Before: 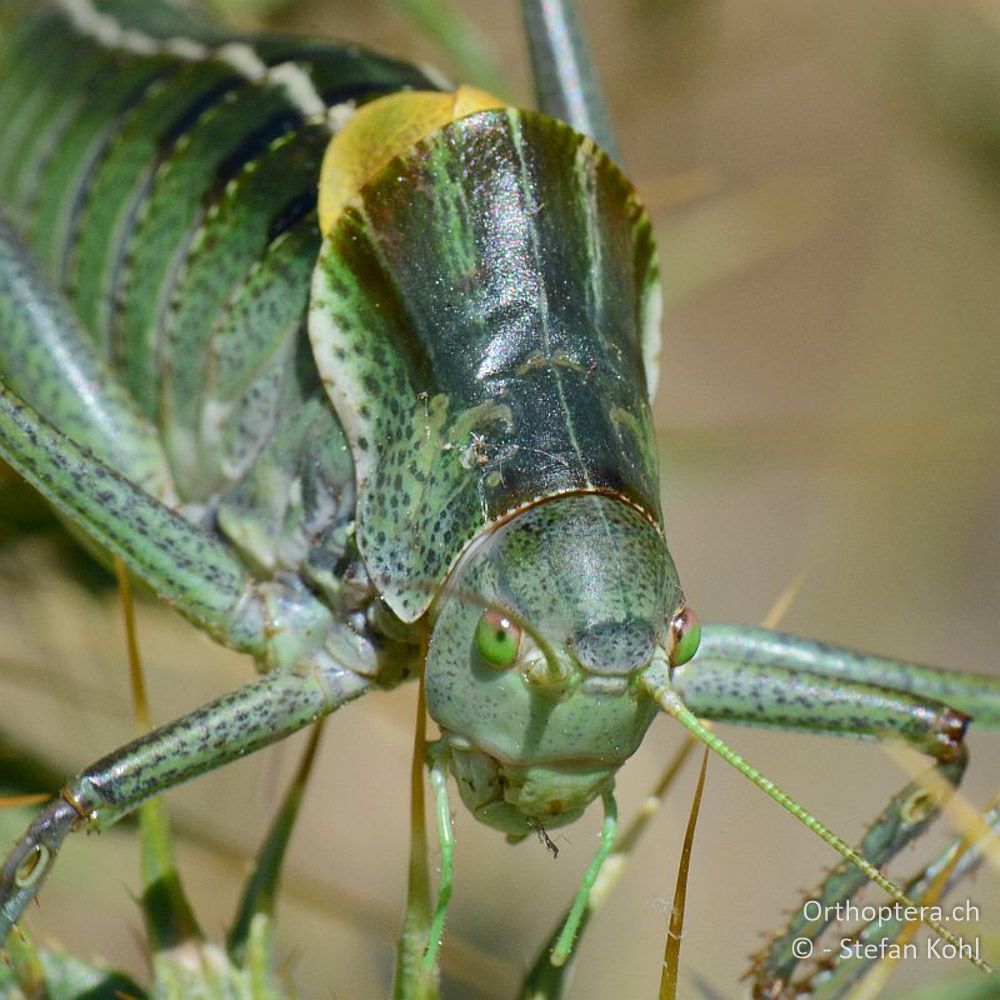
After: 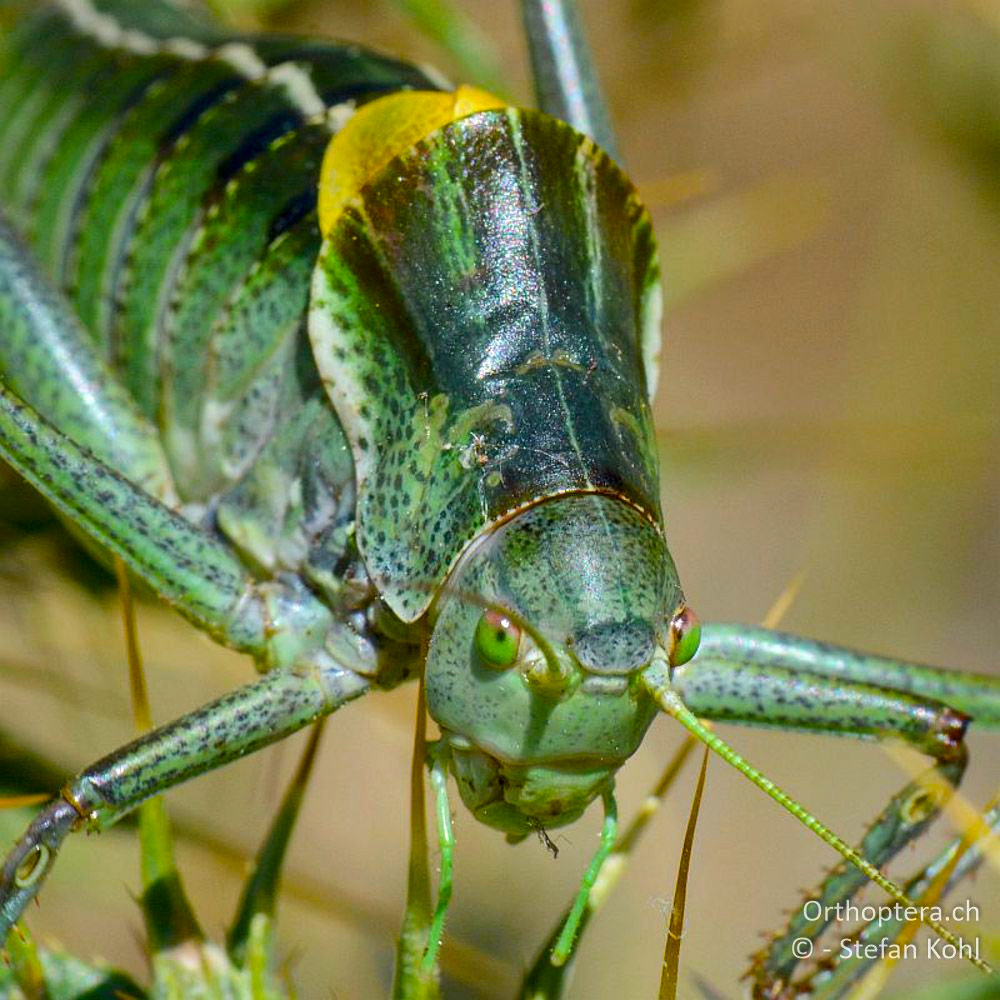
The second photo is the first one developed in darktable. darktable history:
color balance rgb: perceptual saturation grading › global saturation 39.352%, global vibrance 20%
local contrast: on, module defaults
